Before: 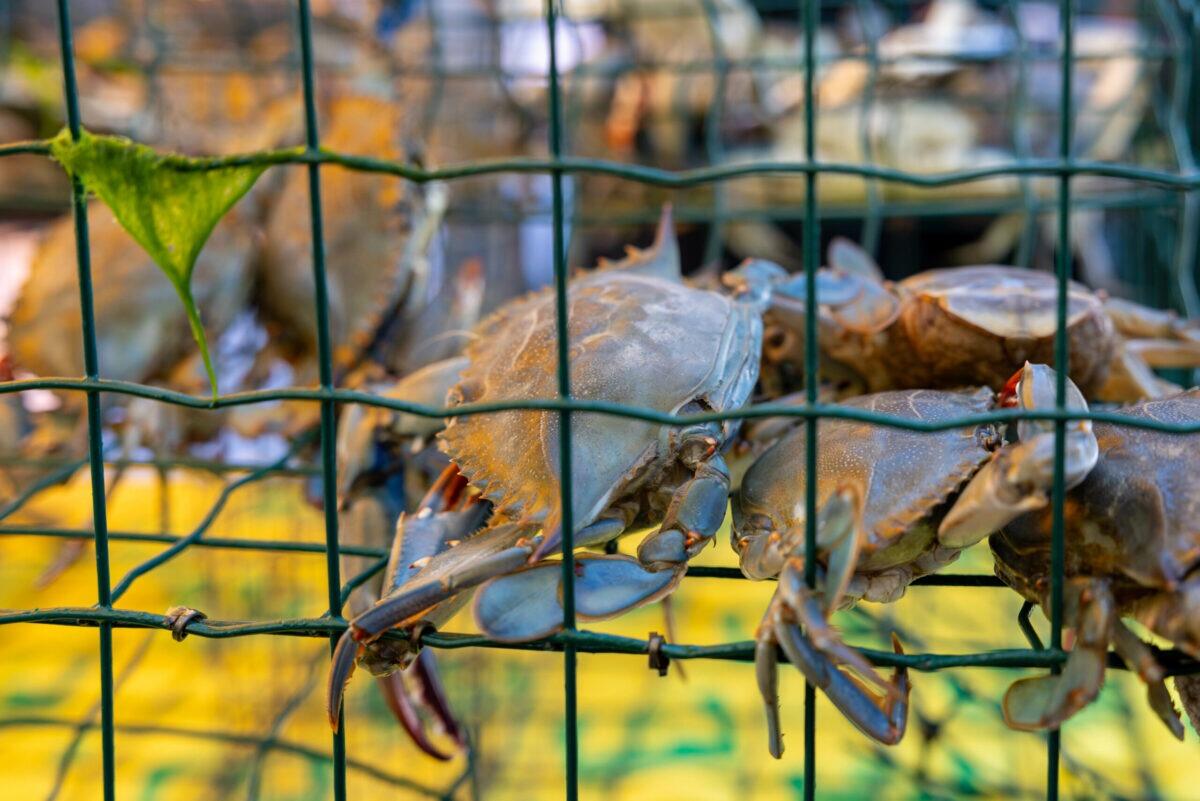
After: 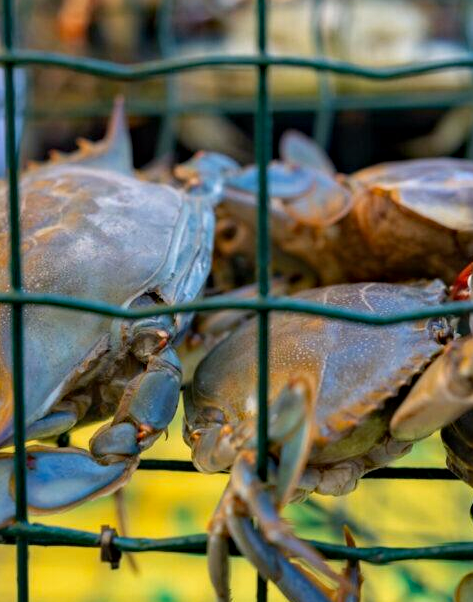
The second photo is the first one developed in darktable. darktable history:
haze removal: compatibility mode true, adaptive false
crop: left 45.721%, top 13.393%, right 14.118%, bottom 10.01%
